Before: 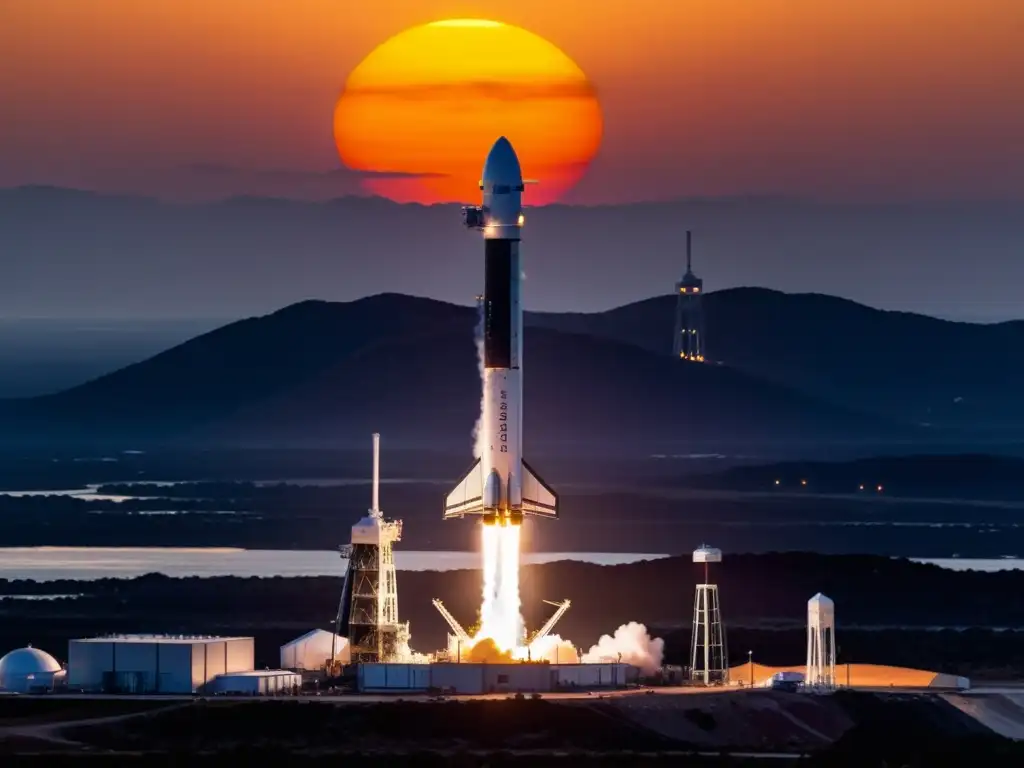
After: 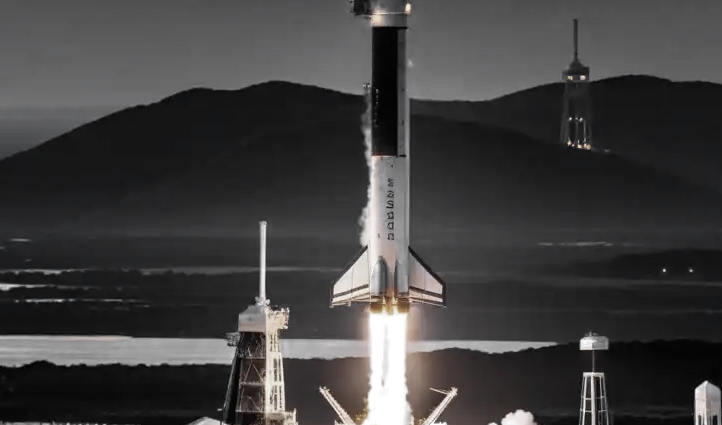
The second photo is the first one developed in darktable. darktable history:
white balance: red 0.974, blue 1.044
crop: left 11.123%, top 27.61%, right 18.3%, bottom 17.034%
color zones: curves: ch0 [(0, 0.613) (0.01, 0.613) (0.245, 0.448) (0.498, 0.529) (0.642, 0.665) (0.879, 0.777) (0.99, 0.613)]; ch1 [(0, 0.035) (0.121, 0.189) (0.259, 0.197) (0.415, 0.061) (0.589, 0.022) (0.732, 0.022) (0.857, 0.026) (0.991, 0.053)]
